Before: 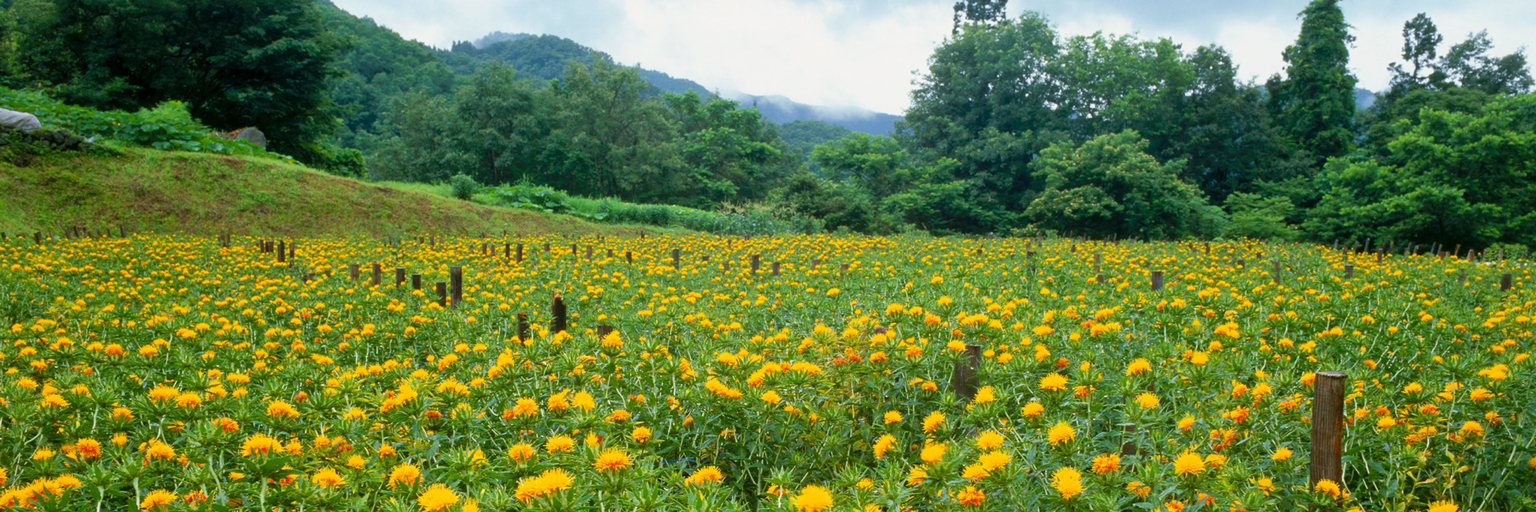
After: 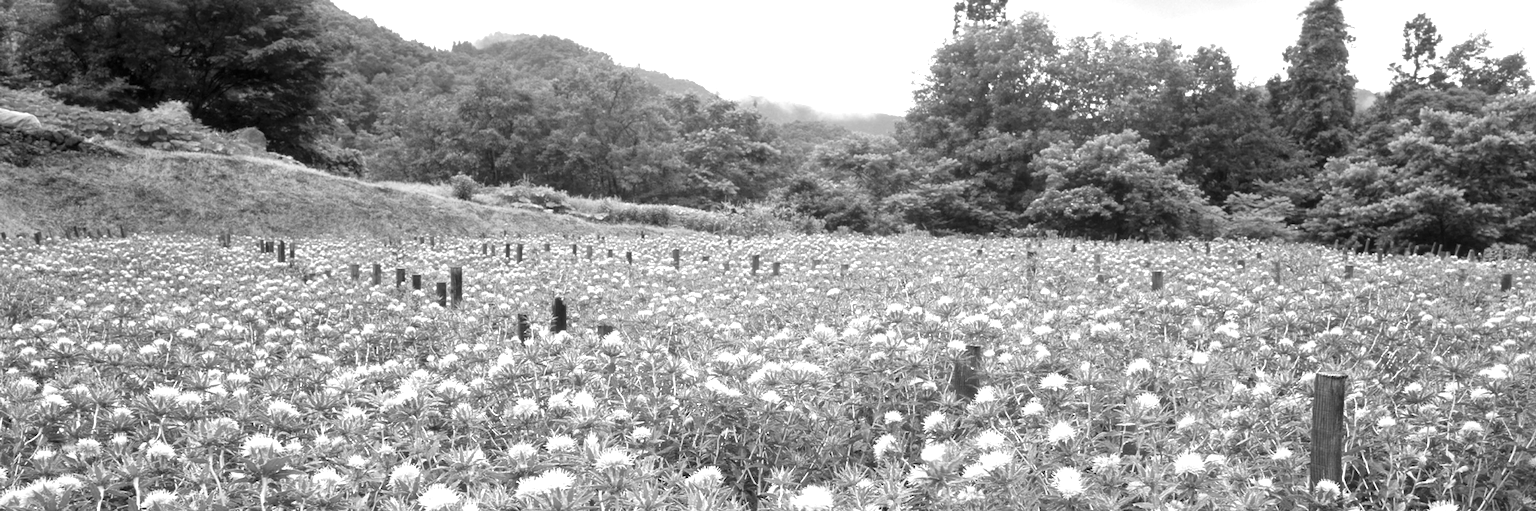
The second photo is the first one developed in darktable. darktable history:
exposure: exposure 1 EV, compensate highlight preservation false
monochrome: a -74.22, b 78.2
